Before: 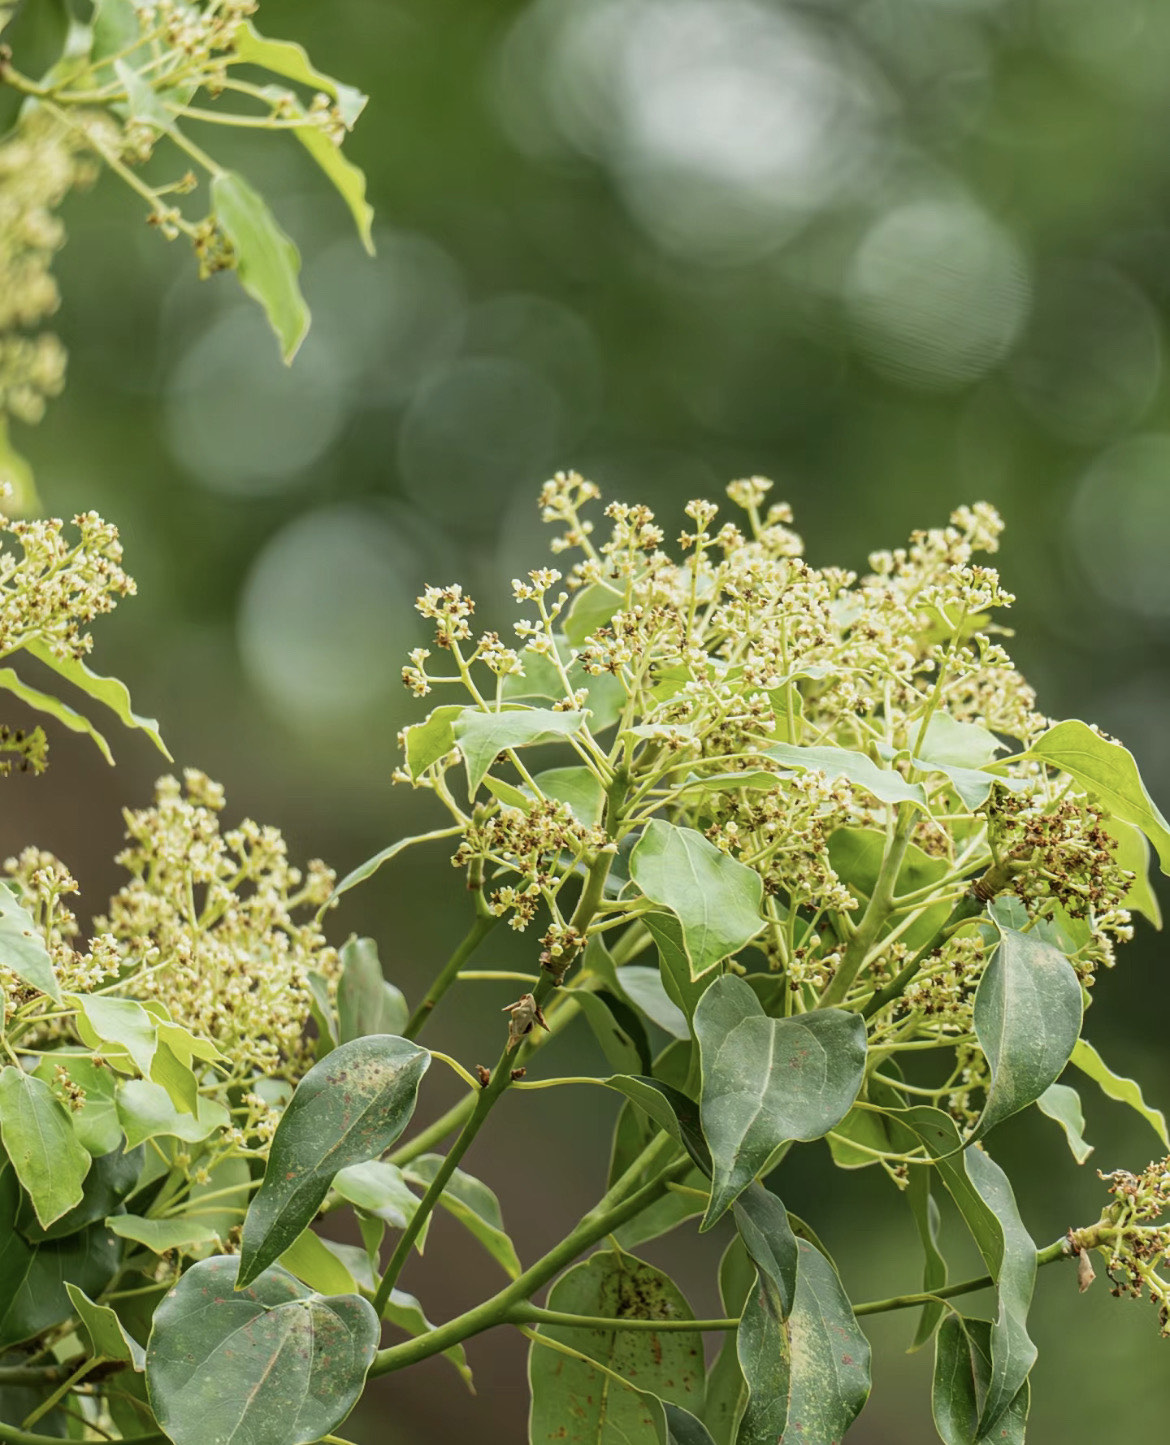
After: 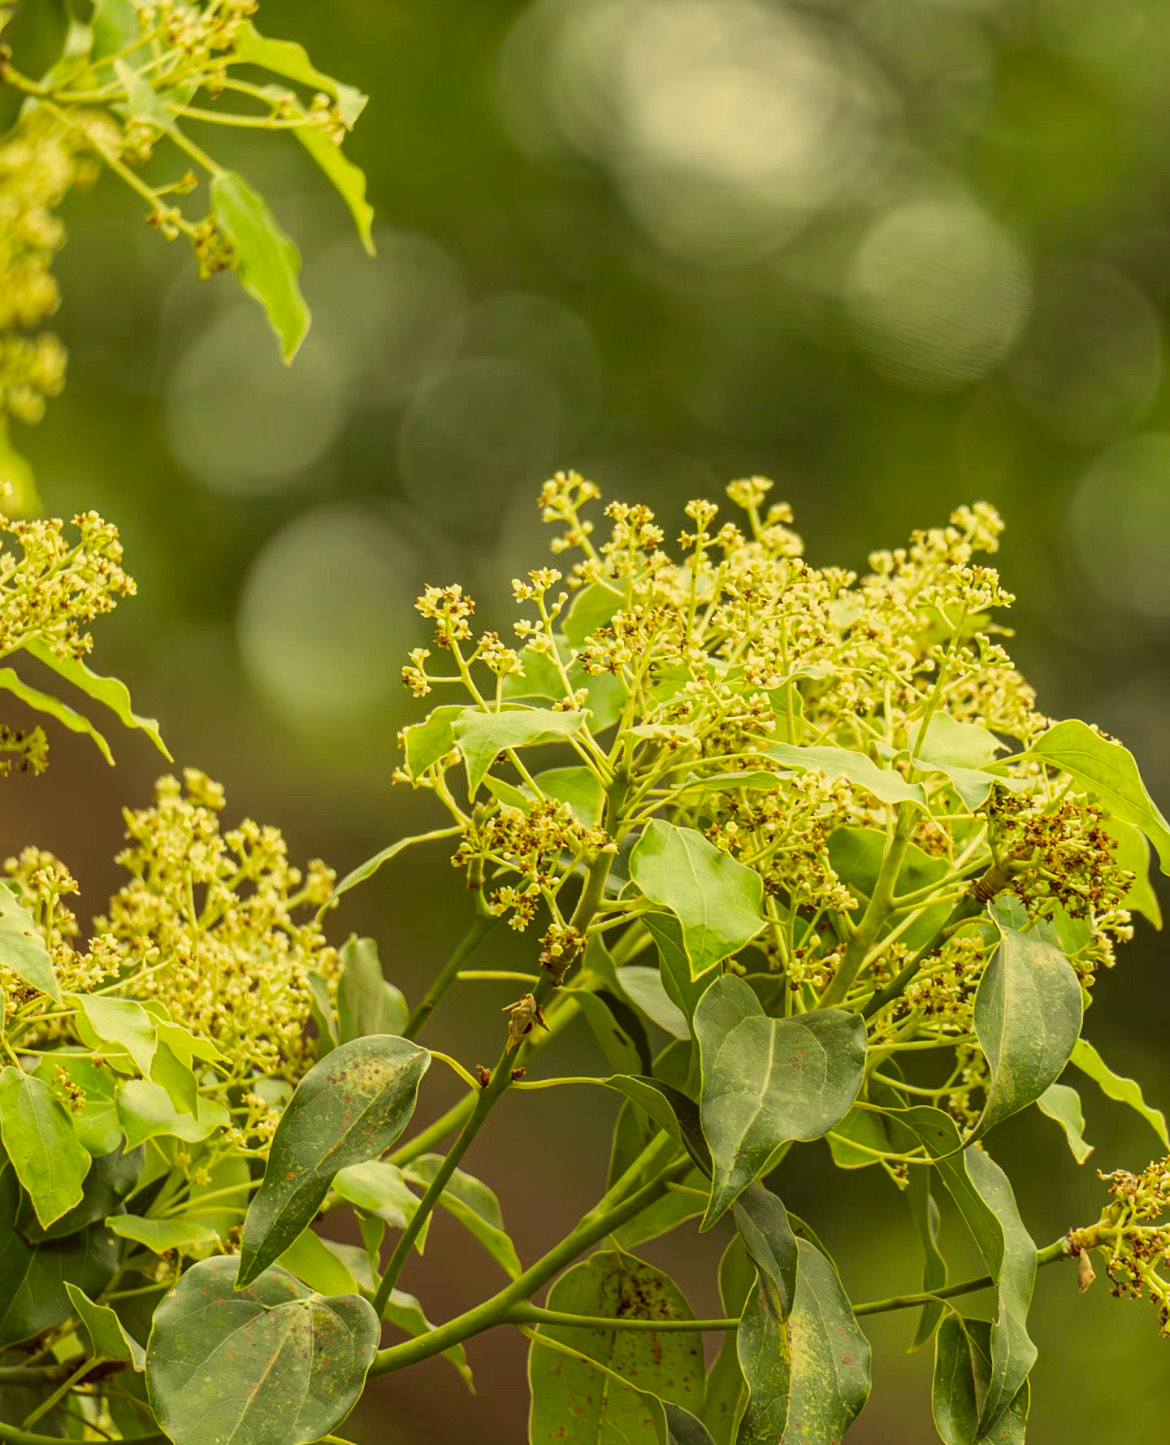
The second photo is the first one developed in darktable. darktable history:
color correction: highlights a* -0.391, highlights b* 39.72, shadows a* 9.47, shadows b* -0.821
